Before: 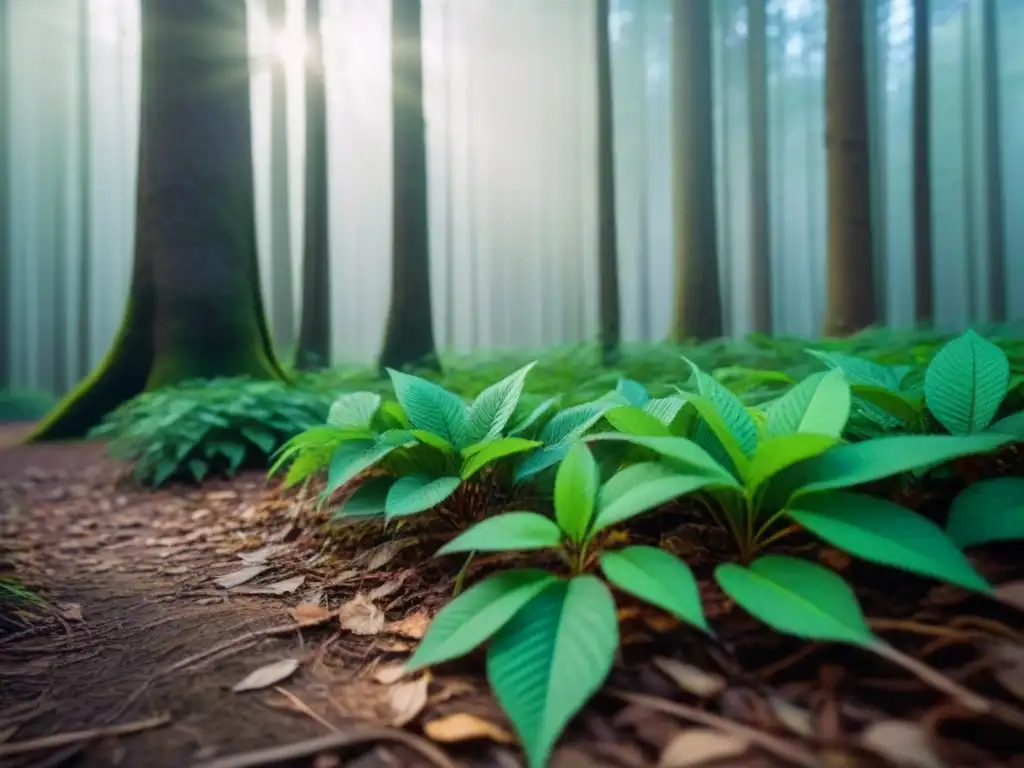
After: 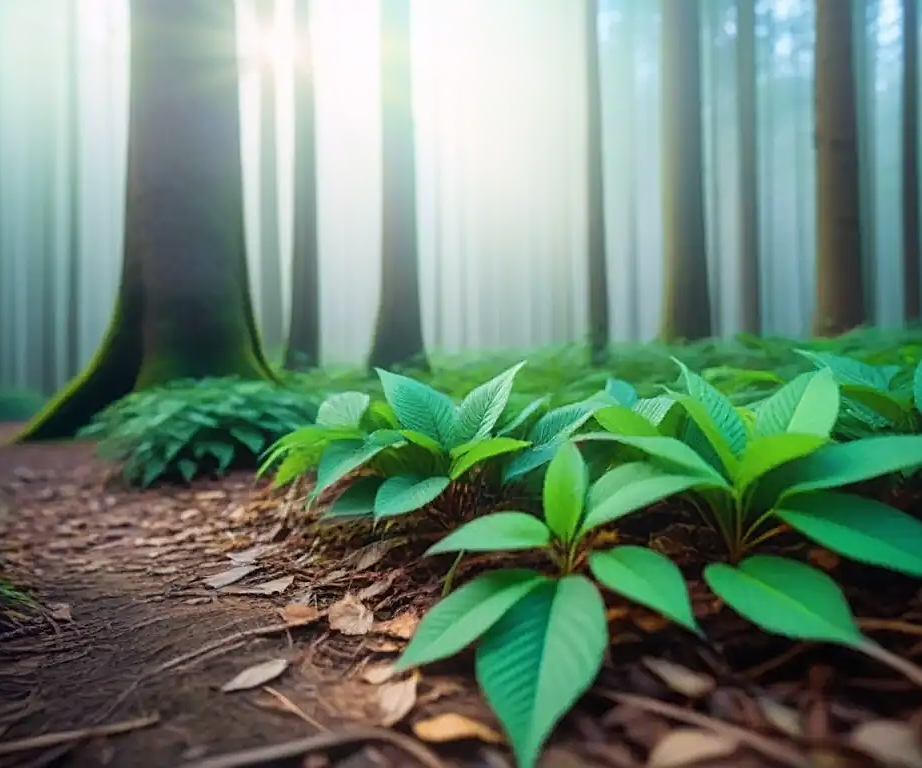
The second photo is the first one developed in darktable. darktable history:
crop and rotate: left 1.088%, right 8.807%
bloom: on, module defaults
sharpen: on, module defaults
